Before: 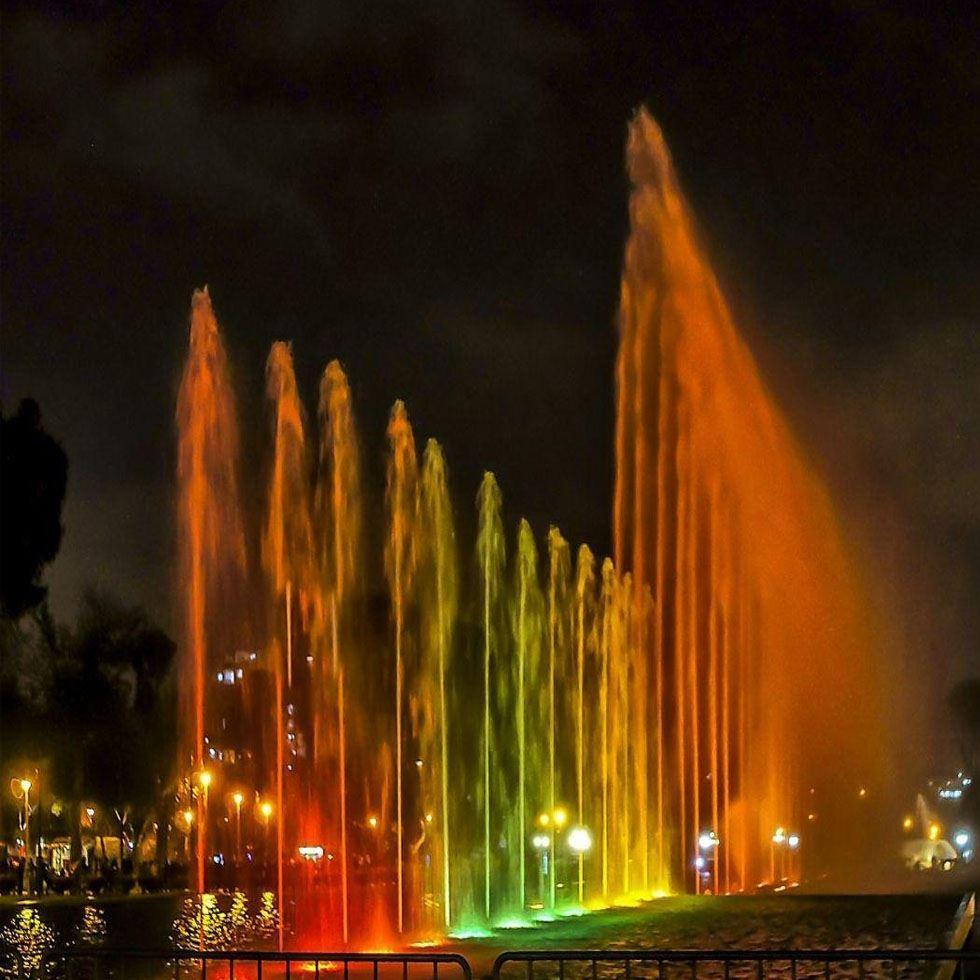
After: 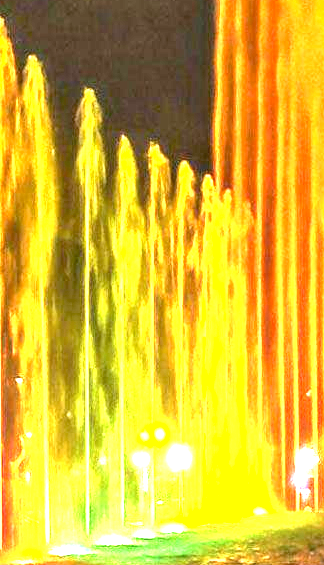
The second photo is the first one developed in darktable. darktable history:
exposure: exposure 3 EV, compensate highlight preservation false
crop: left 40.878%, top 39.176%, right 25.993%, bottom 3.081%
local contrast: on, module defaults
